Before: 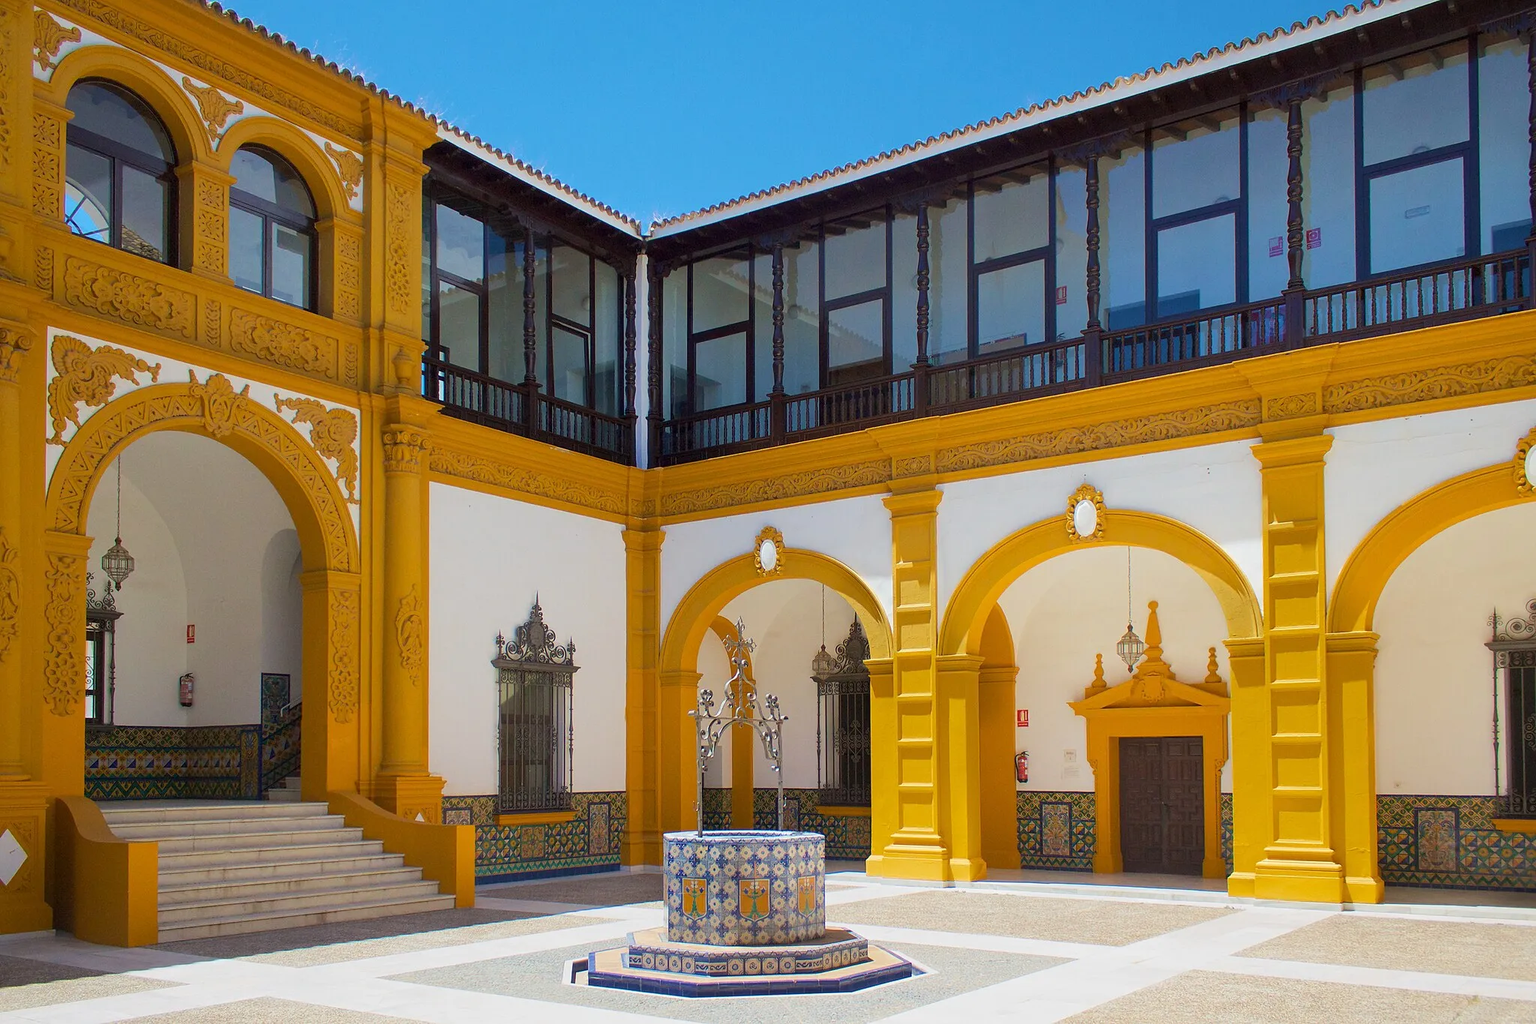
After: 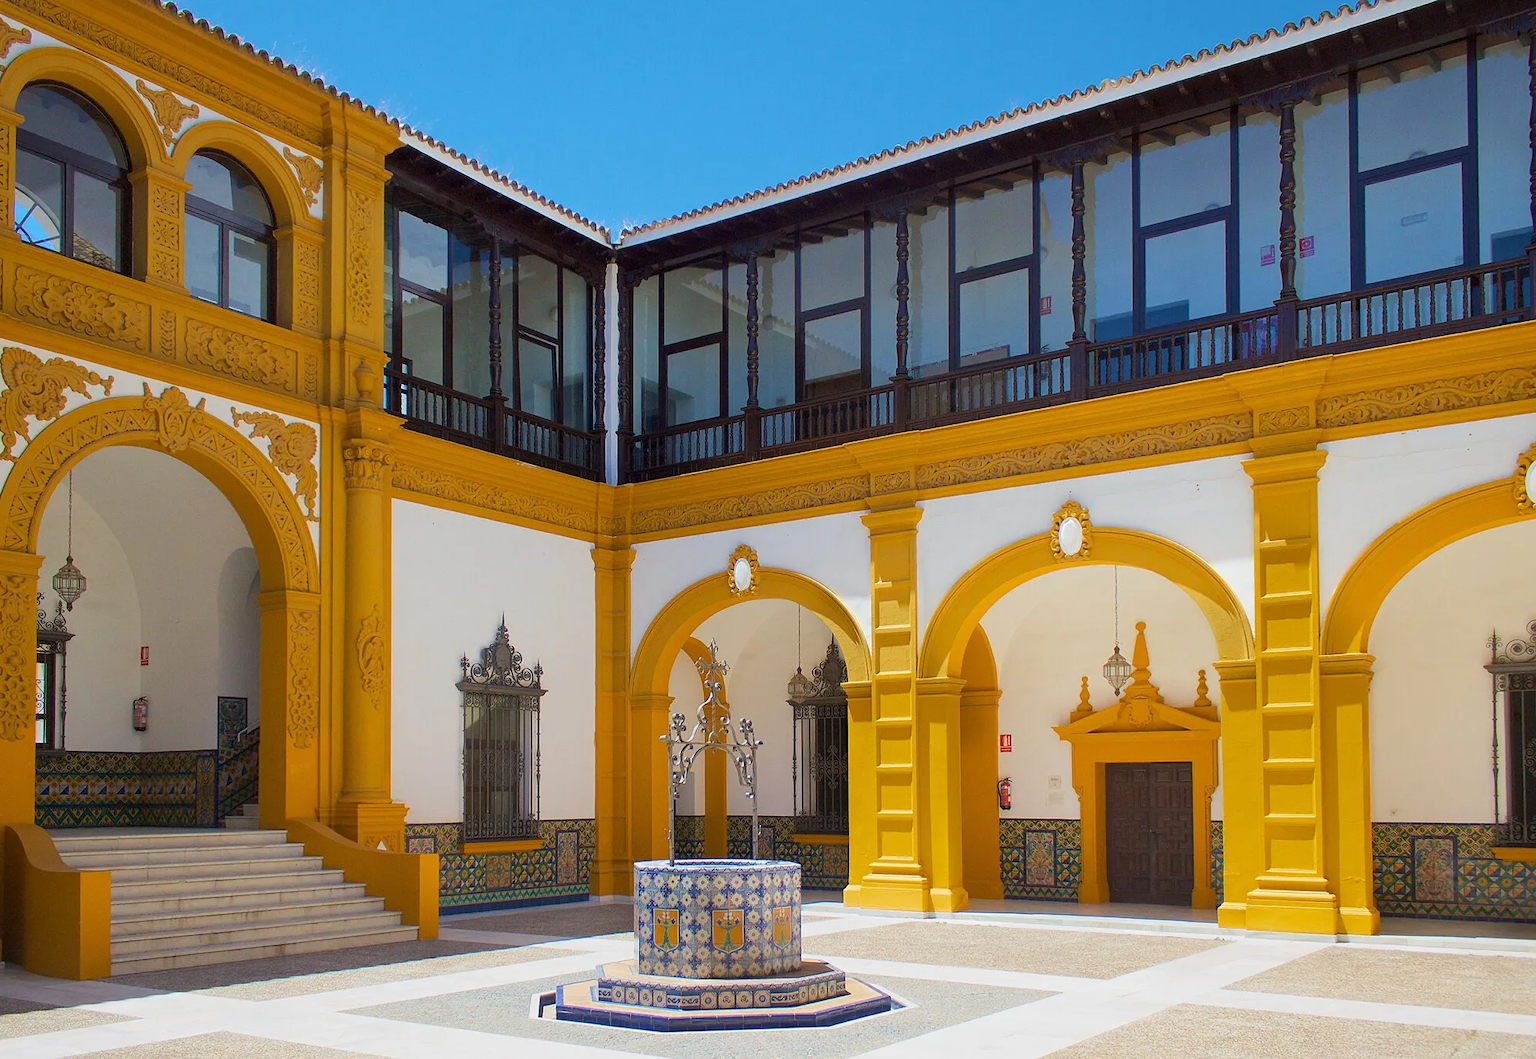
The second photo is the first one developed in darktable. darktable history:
crop and rotate: left 3.333%
